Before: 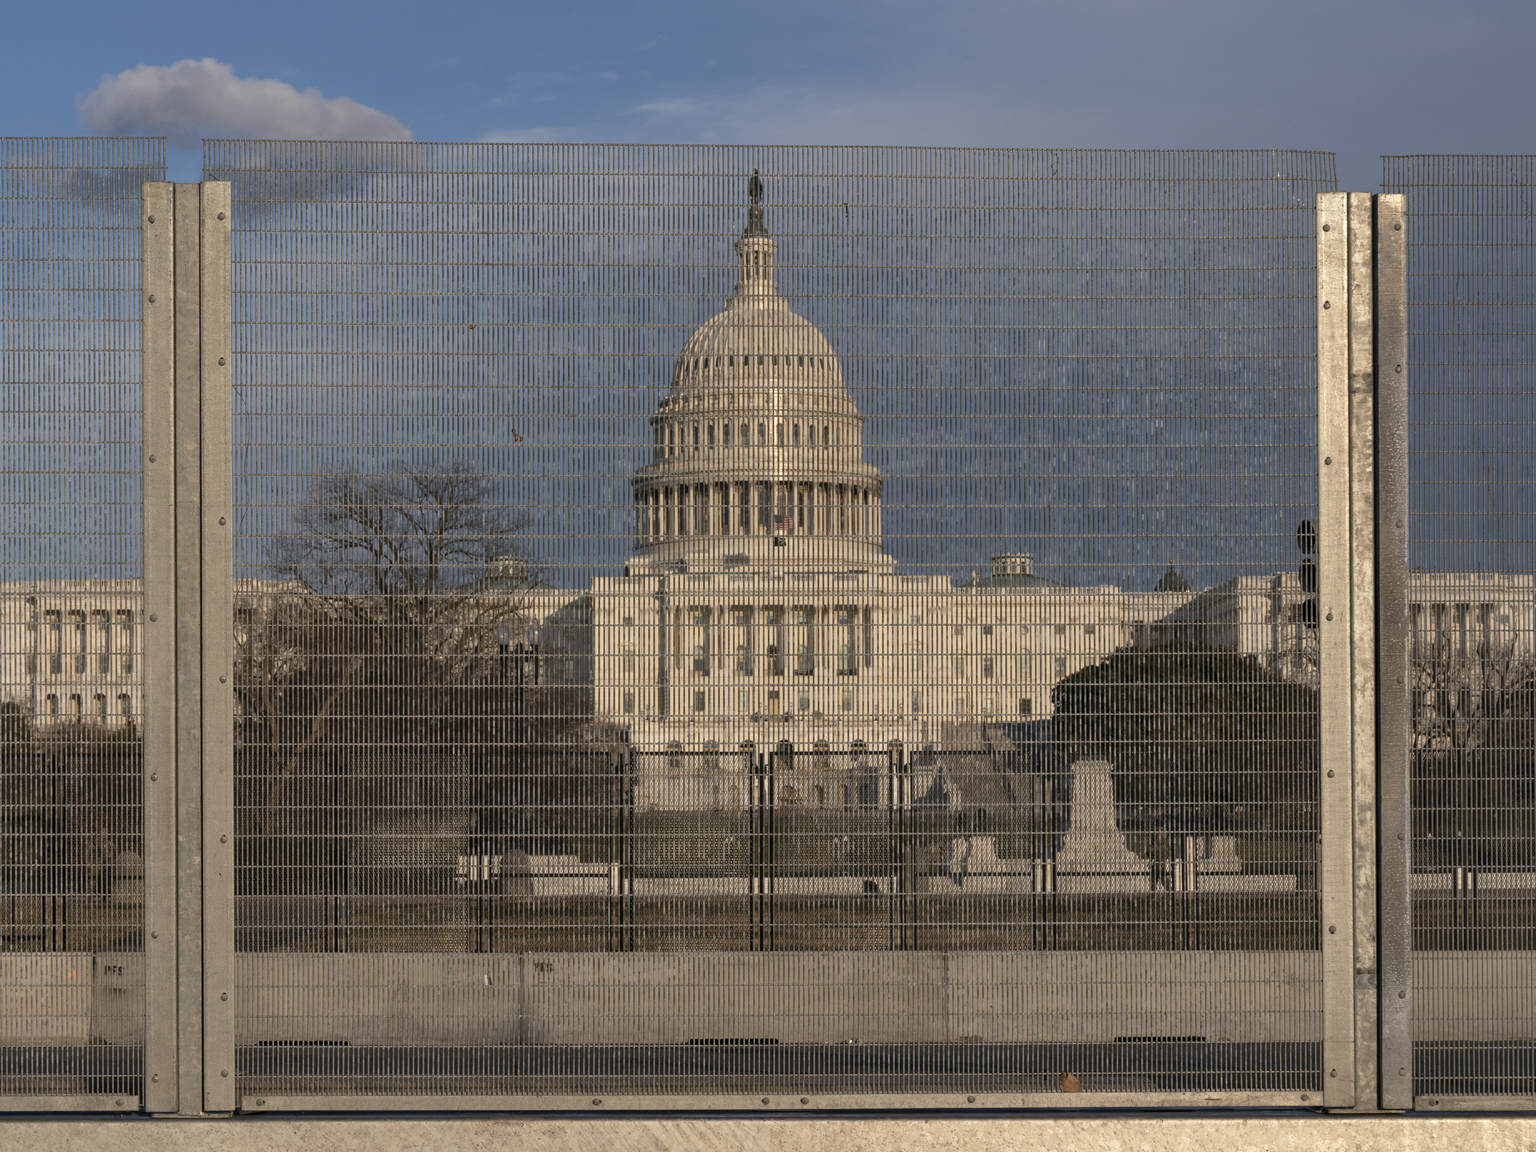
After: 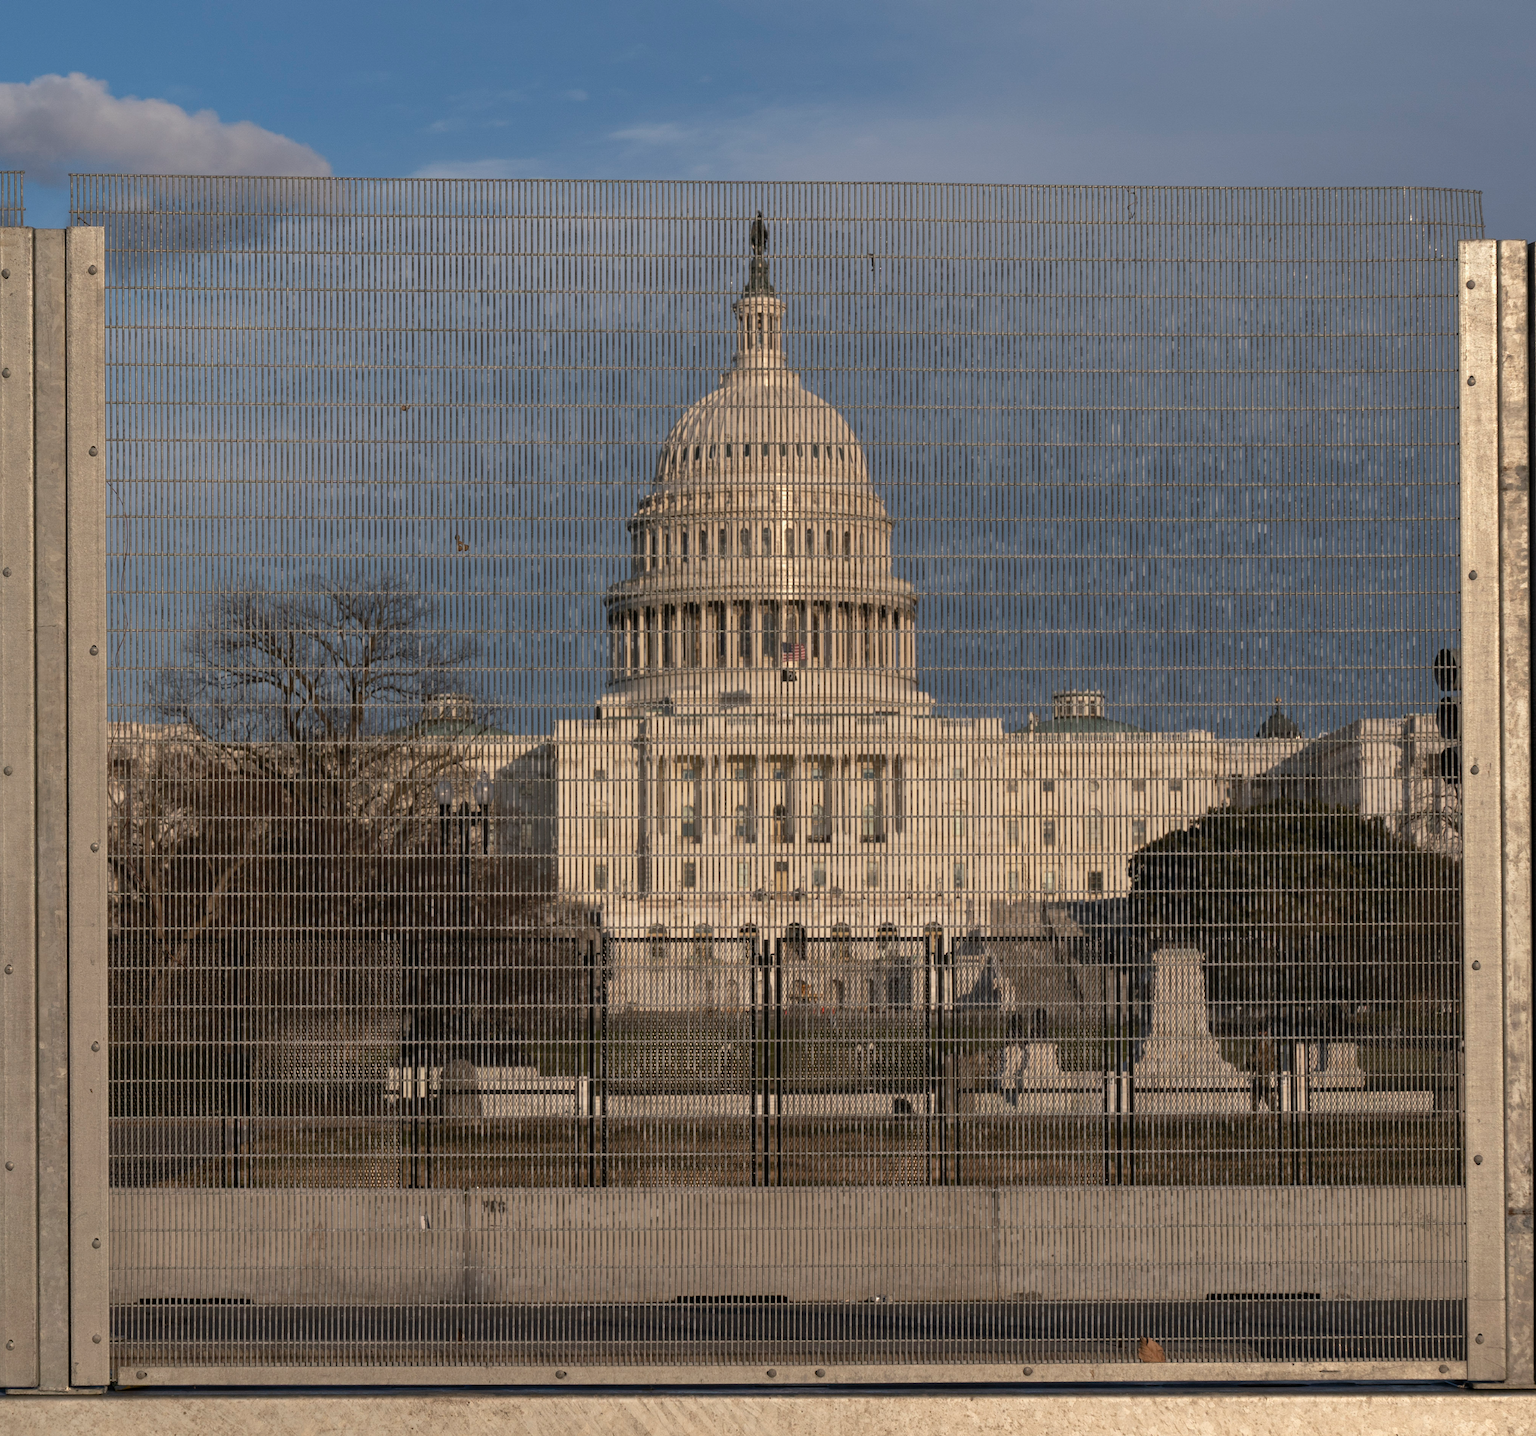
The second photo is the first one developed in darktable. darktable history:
exposure: exposure -0.05 EV
crop and rotate: left 9.597%, right 10.195%
